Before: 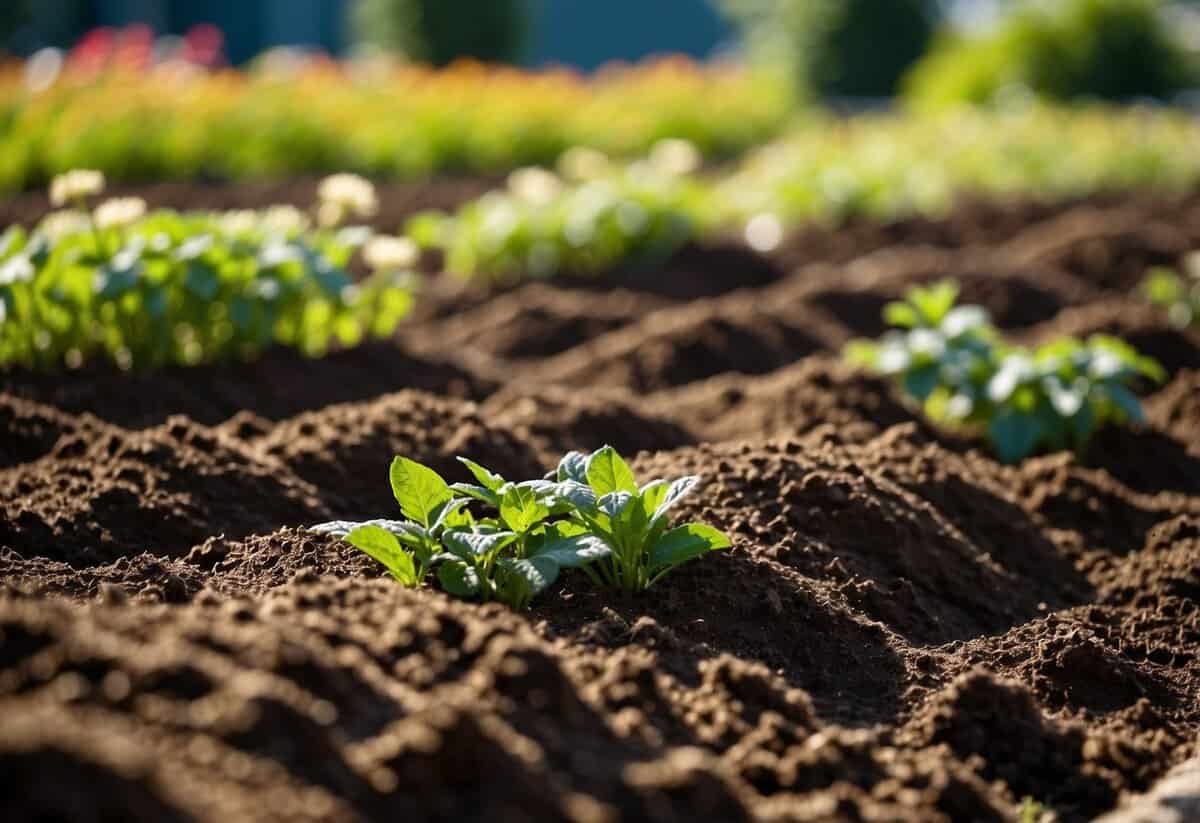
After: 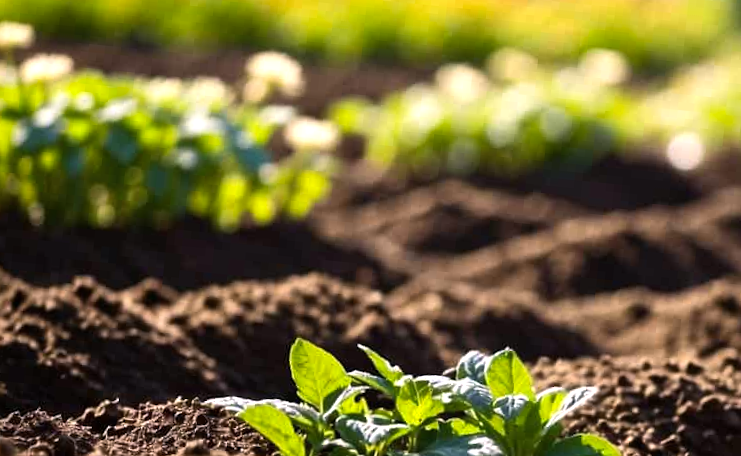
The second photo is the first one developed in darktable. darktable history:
crop and rotate: angle -5.61°, left 2.142%, top 6.763%, right 27.552%, bottom 30.168%
color balance rgb: shadows lift › chroma 3.087%, shadows lift › hue 281.26°, highlights gain › chroma 1.431%, highlights gain › hue 308.83°, perceptual saturation grading › global saturation 0.934%, perceptual brilliance grading › global brilliance 20.468%, perceptual brilliance grading › shadows -40.207%, global vibrance 15.906%, saturation formula JzAzBz (2021)
